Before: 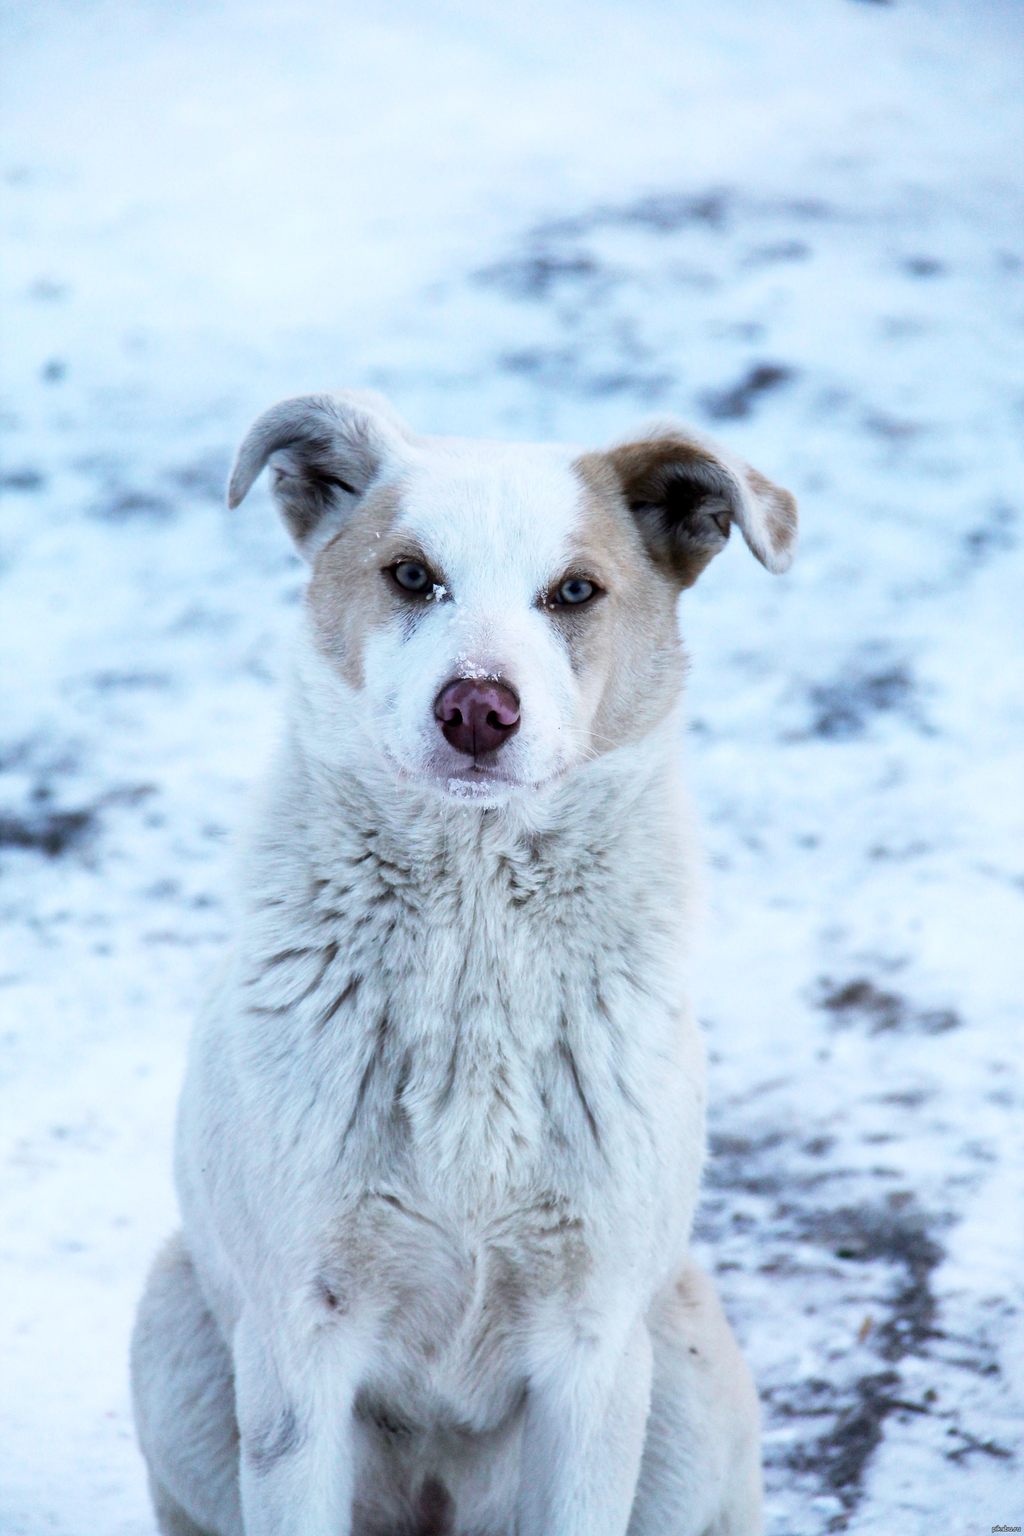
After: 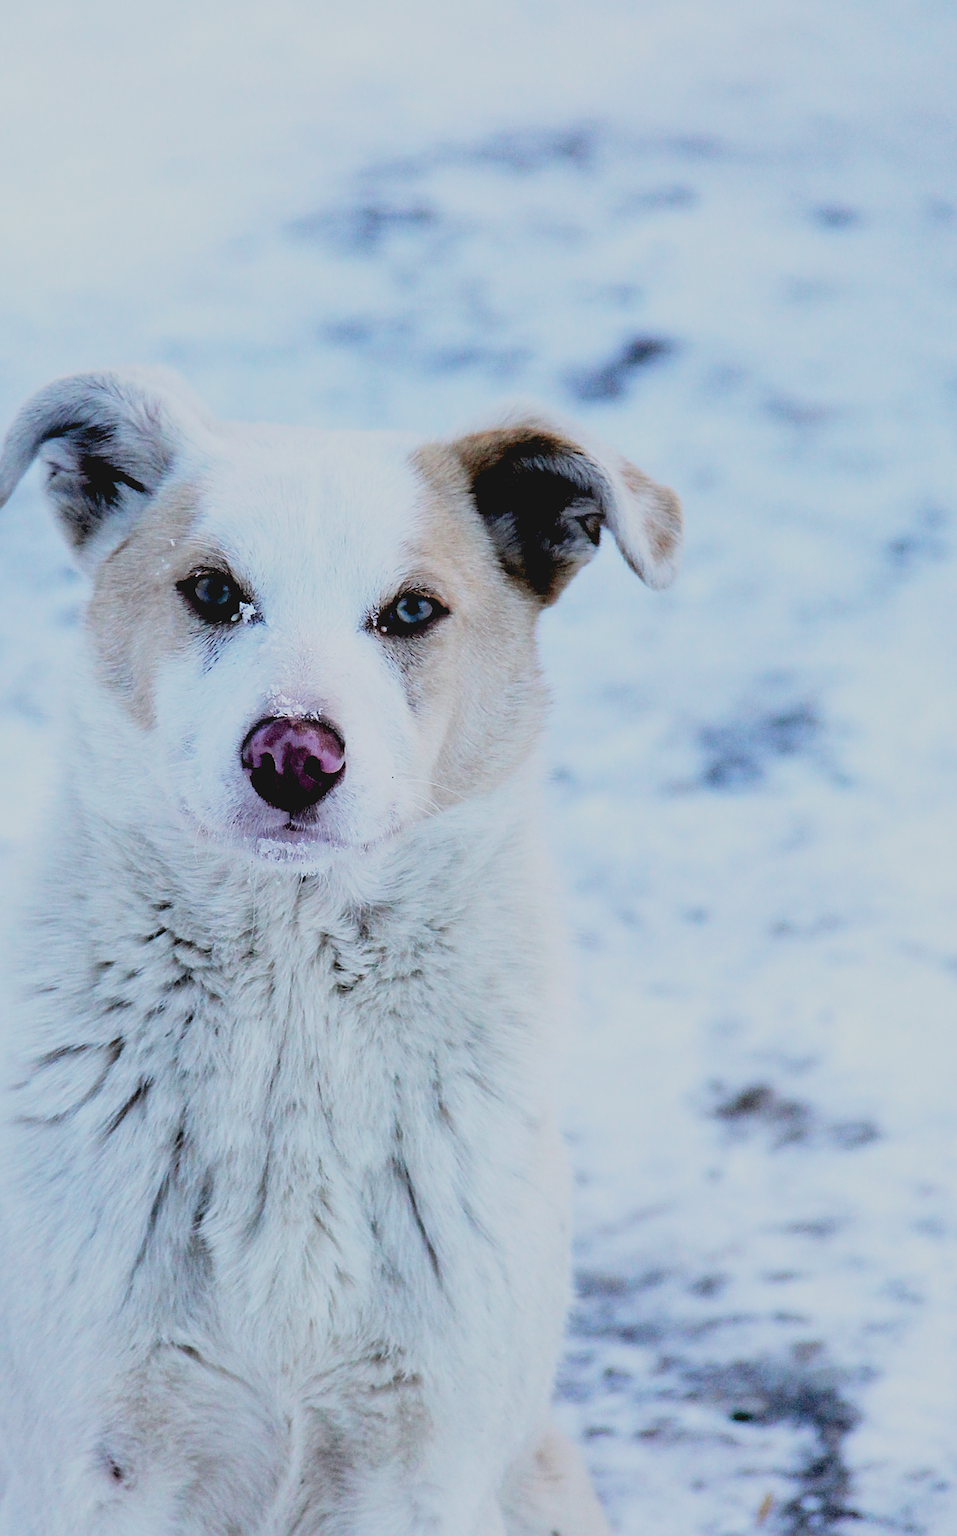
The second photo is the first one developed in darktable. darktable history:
exposure: black level correction 0.025, exposure 0.182 EV, compensate highlight preservation false
crop: left 23.095%, top 5.827%, bottom 11.854%
filmic rgb: black relative exposure -7.65 EV, white relative exposure 4.56 EV, hardness 3.61
sharpen: on, module defaults
contrast brightness saturation: contrast -0.1, brightness 0.05, saturation 0.08
